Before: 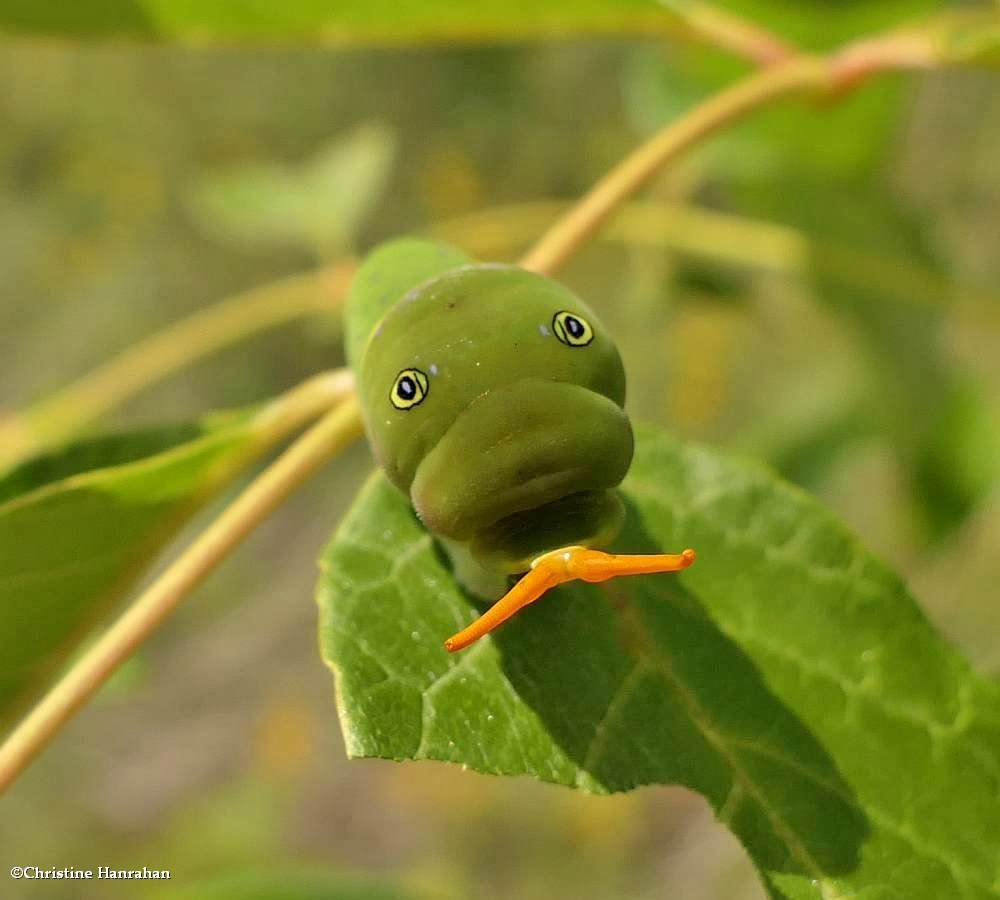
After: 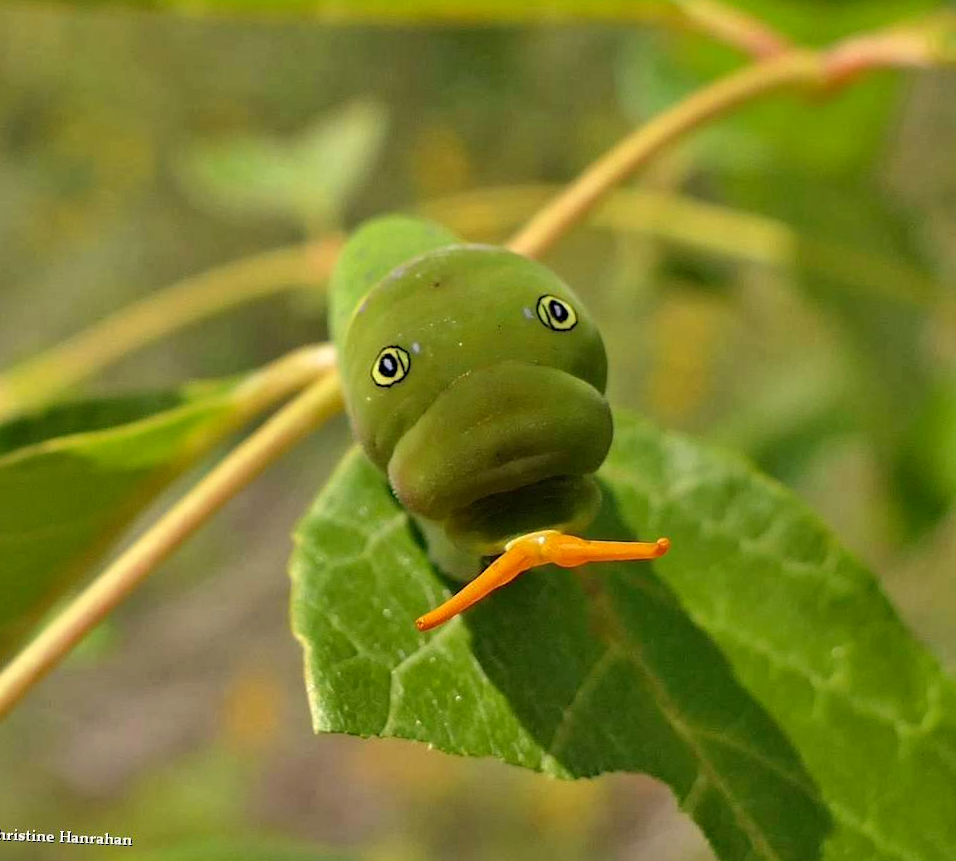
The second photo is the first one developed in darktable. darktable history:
haze removal: compatibility mode true, adaptive false
crop and rotate: angle -2.38°
